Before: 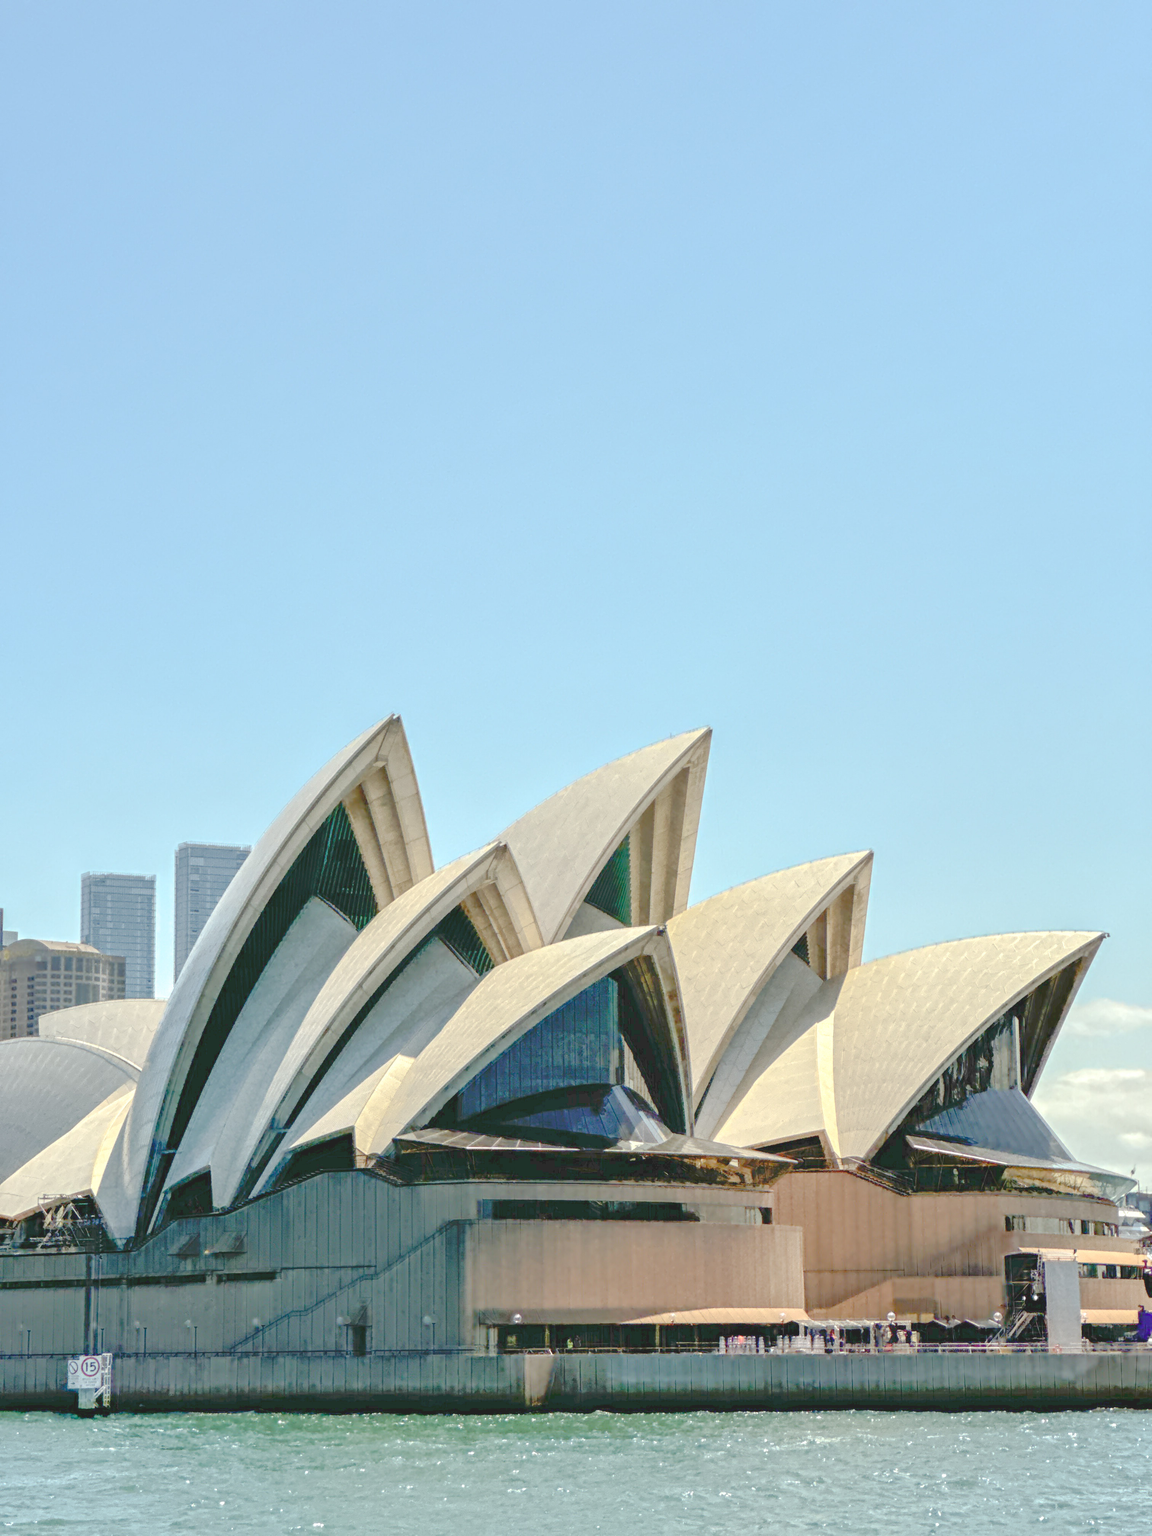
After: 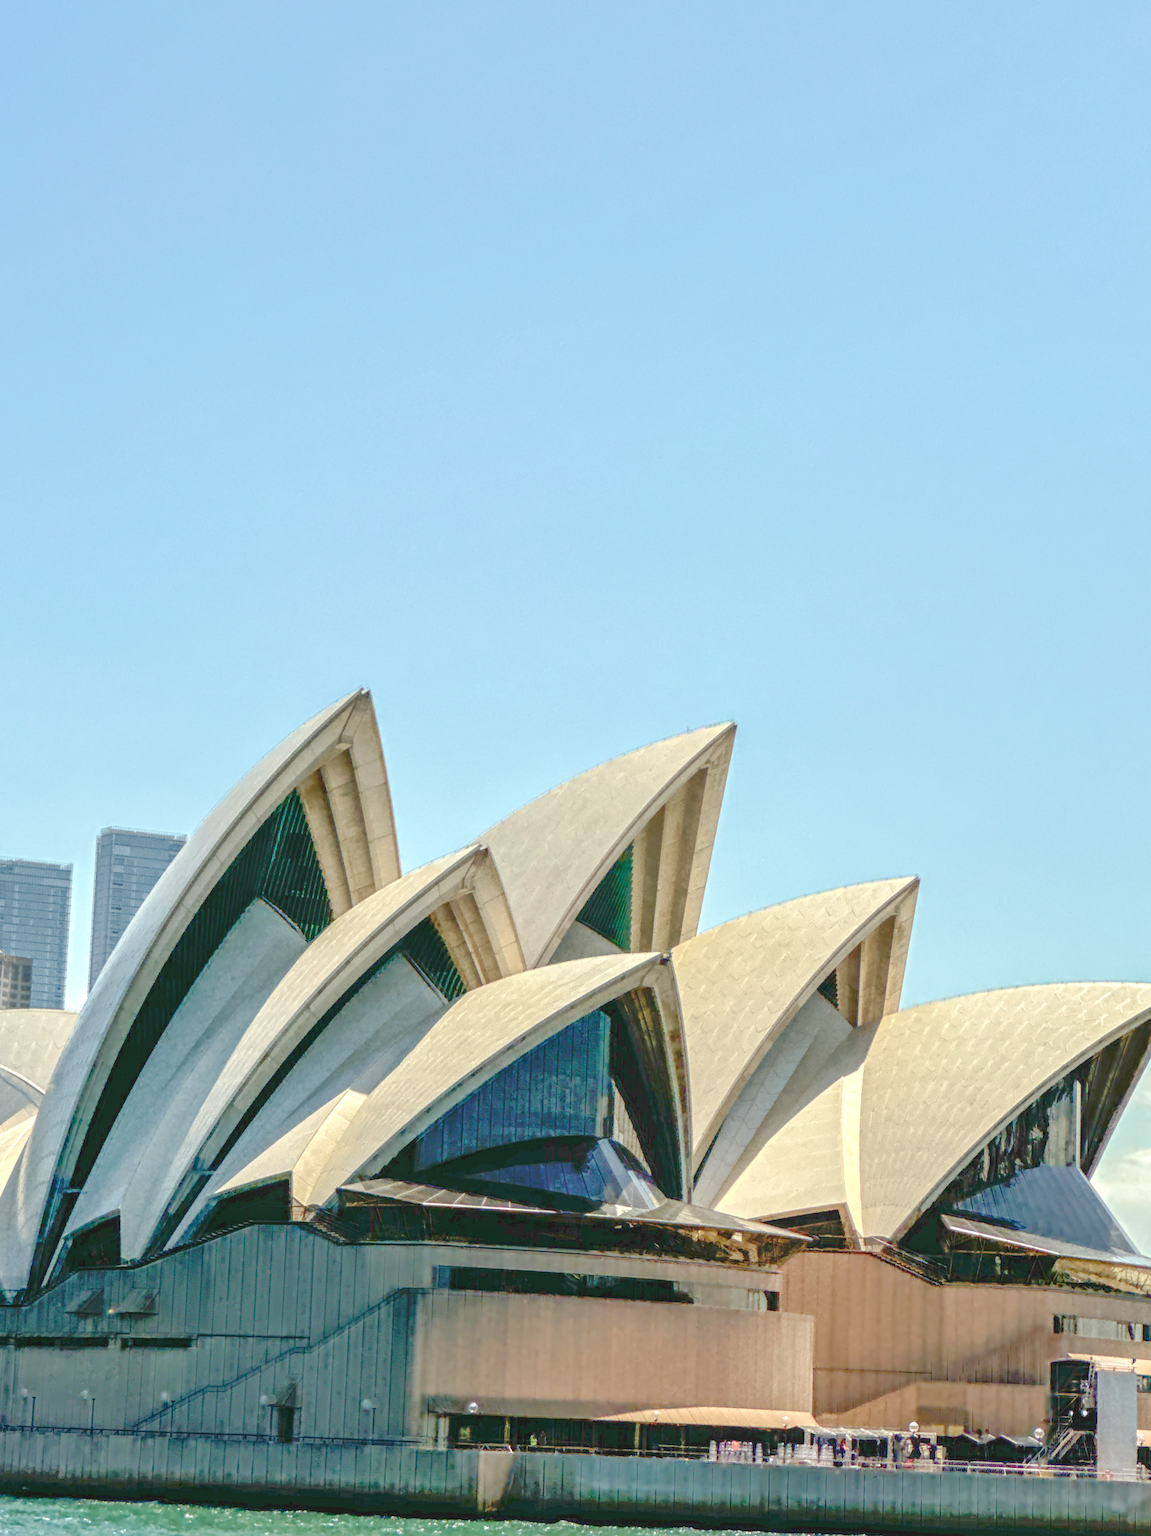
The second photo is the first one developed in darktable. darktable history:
local contrast: on, module defaults
velvia: strength 24.82%
crop and rotate: angle -2.83°, left 5.06%, top 5.221%, right 4.715%, bottom 4.516%
